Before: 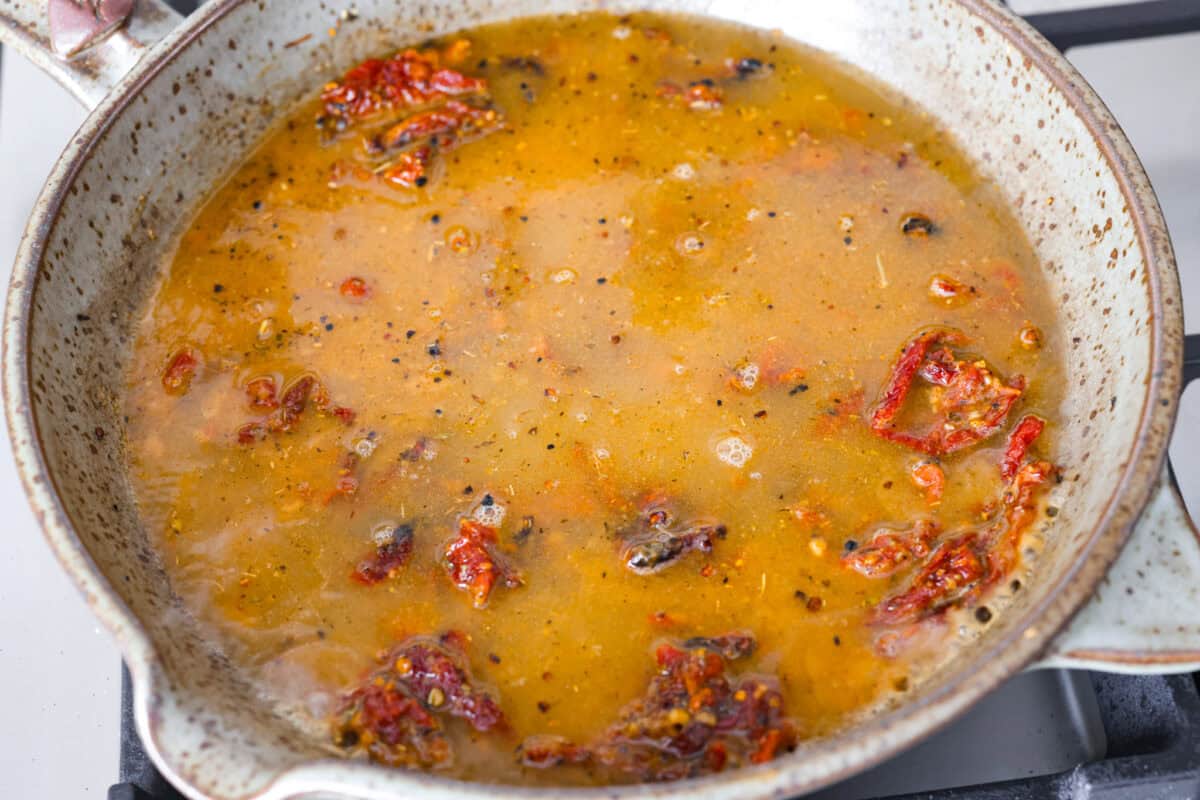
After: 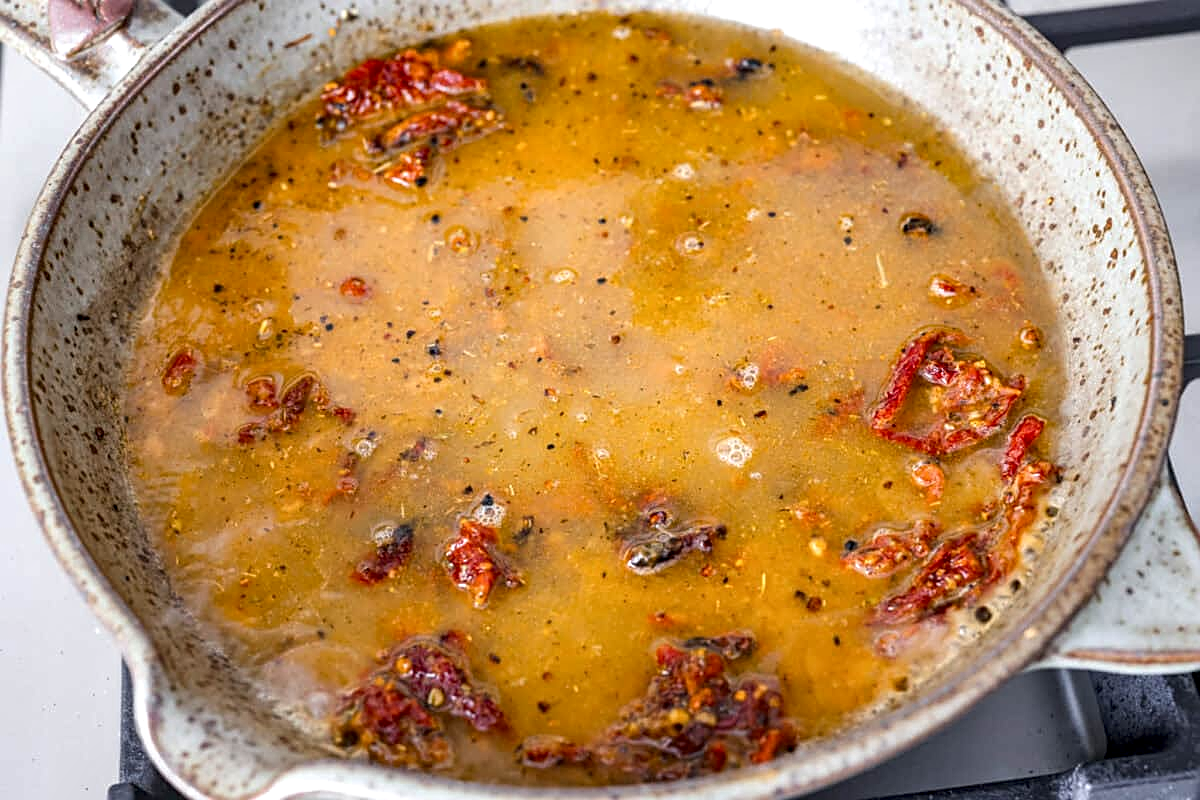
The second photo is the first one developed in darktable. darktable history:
sharpen: on, module defaults
exposure: black level correction 0.001, compensate highlight preservation false
local contrast: highlights 40%, shadows 60%, detail 136%, midtone range 0.514
